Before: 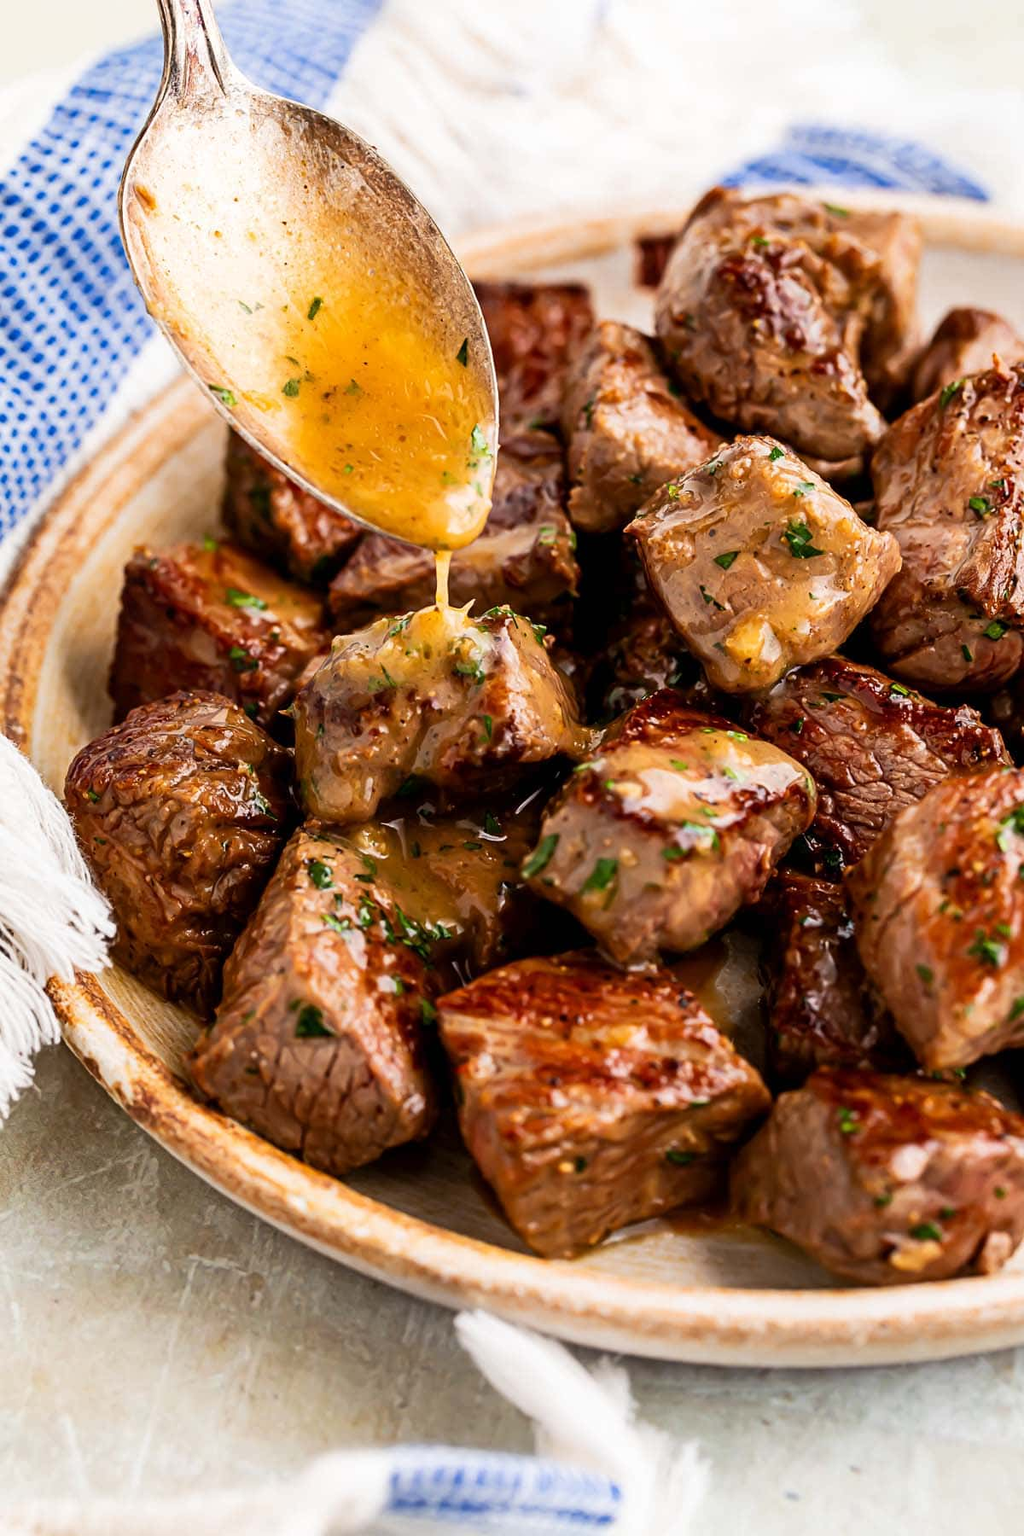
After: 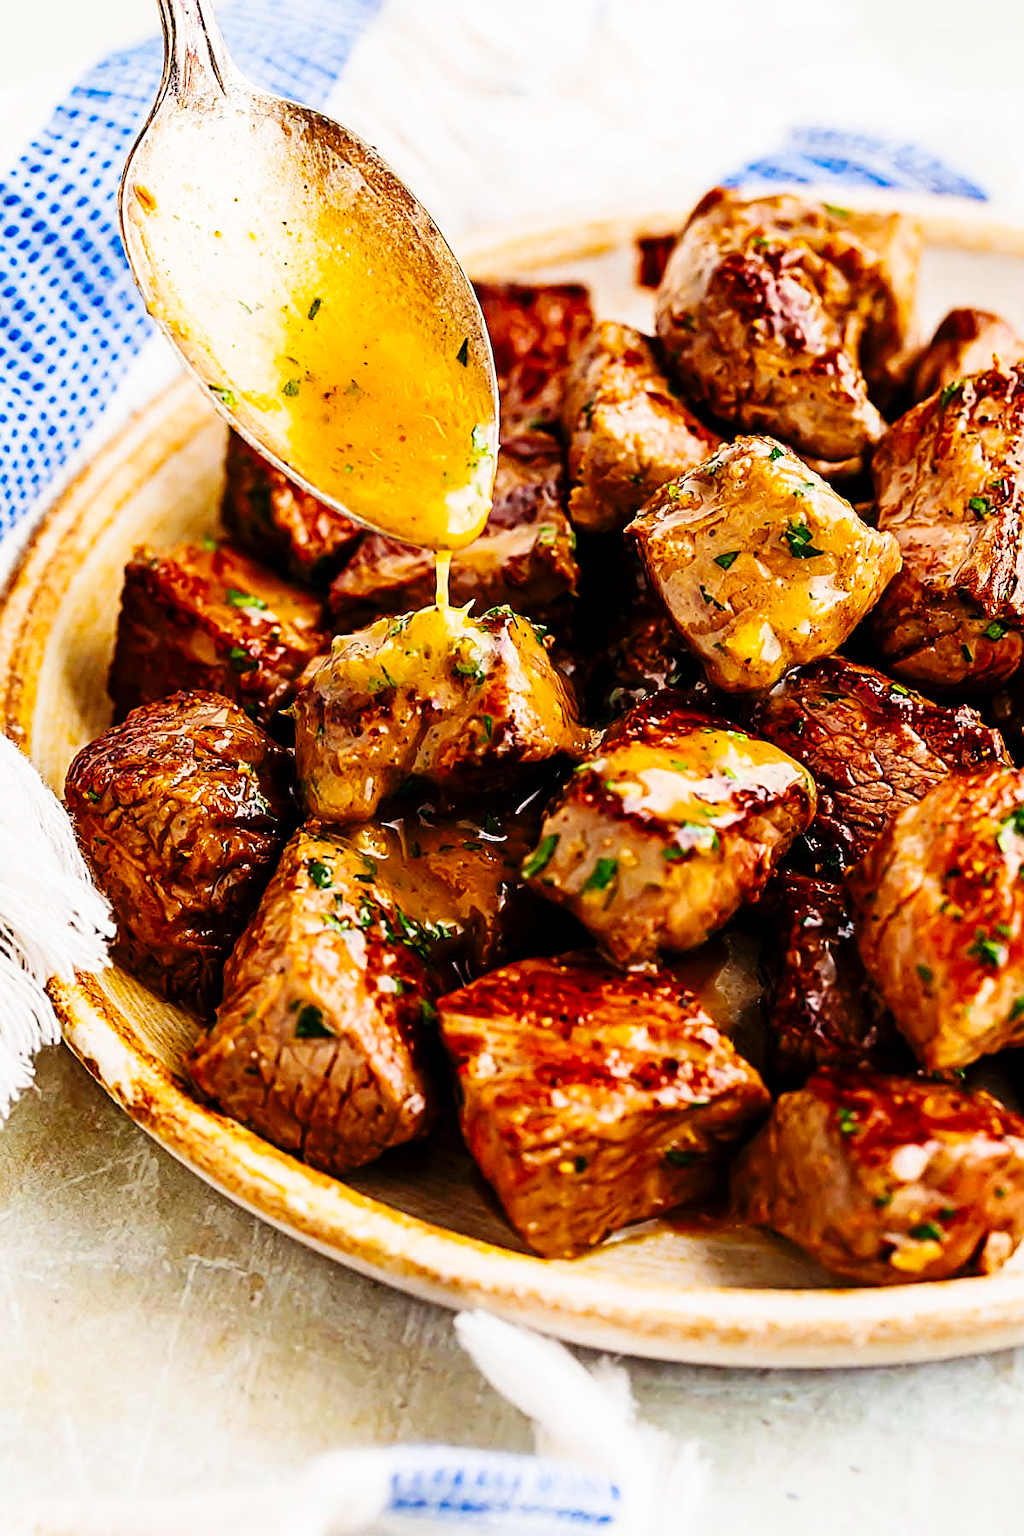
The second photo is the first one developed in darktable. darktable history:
base curve: curves: ch0 [(0, 0) (0.036, 0.025) (0.121, 0.166) (0.206, 0.329) (0.605, 0.79) (1, 1)], preserve colors none
sharpen: on, module defaults
color balance rgb: perceptual saturation grading › global saturation 25%, global vibrance 10%
